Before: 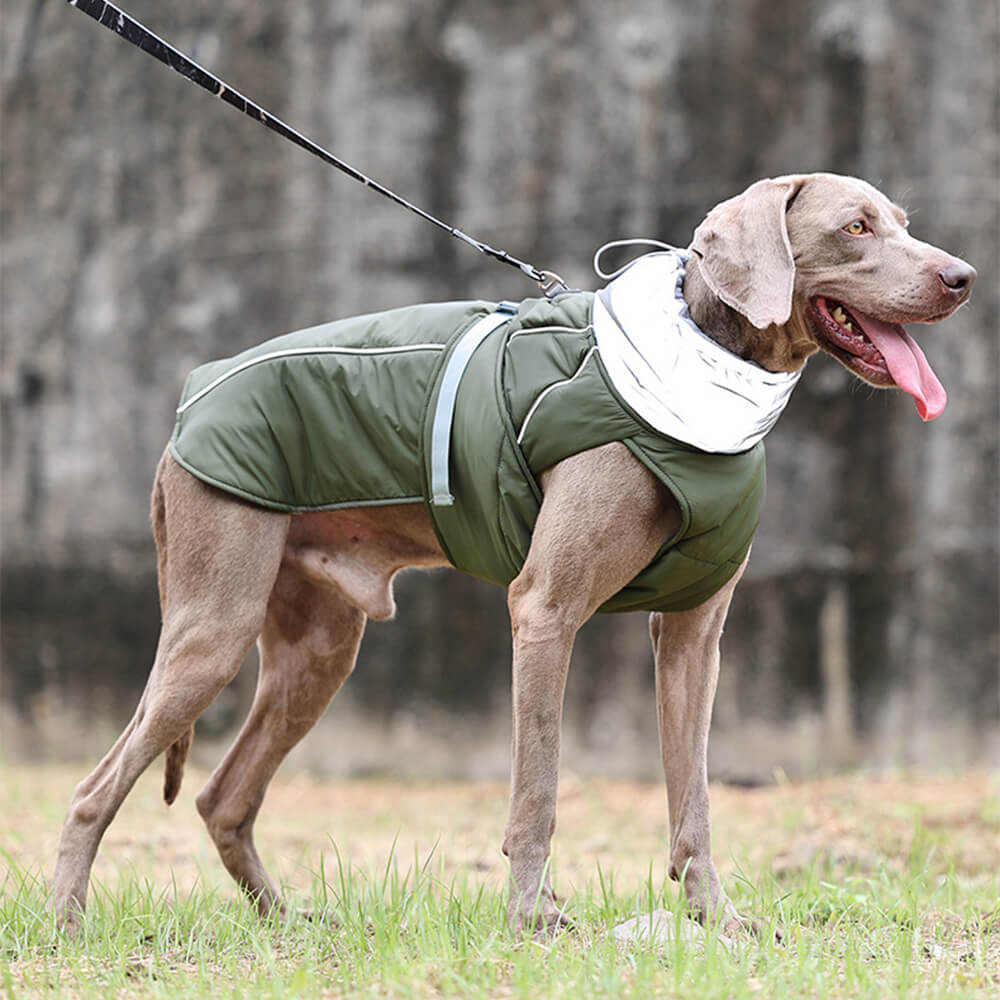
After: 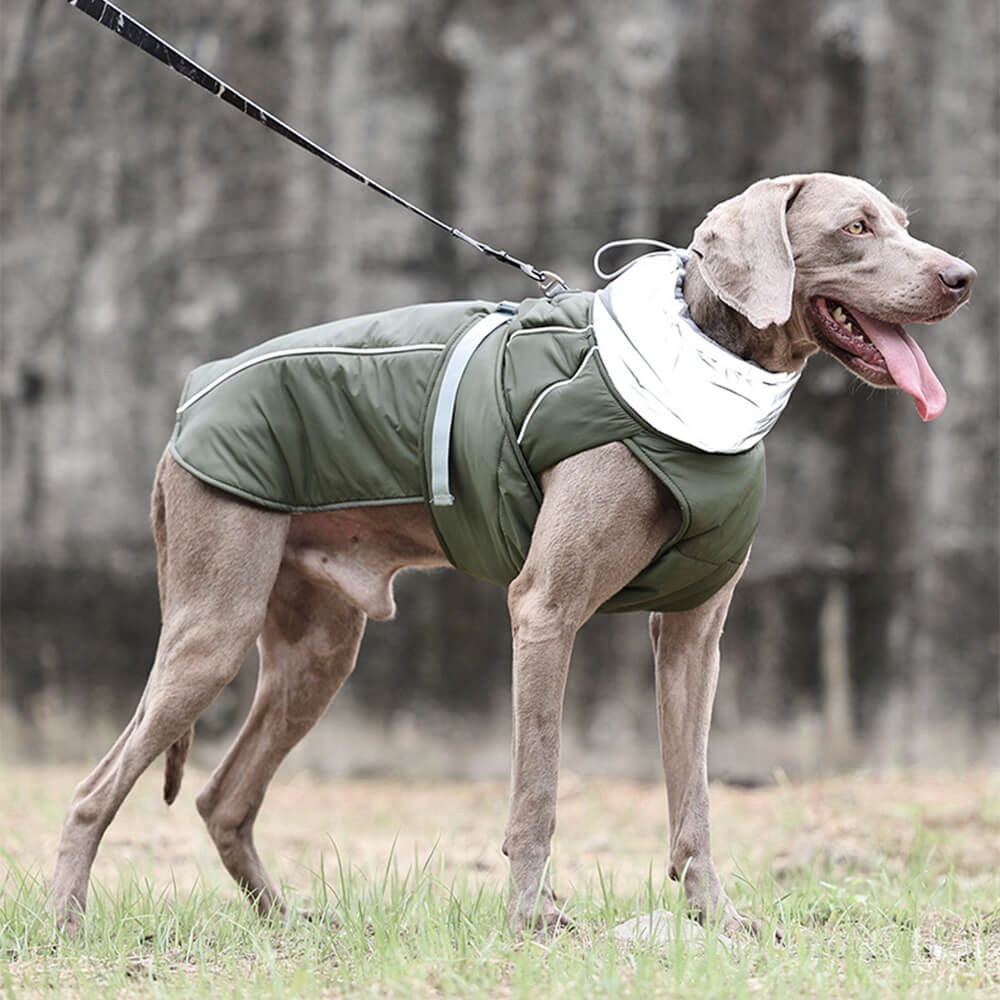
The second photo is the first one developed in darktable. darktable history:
color balance: input saturation 100.43%, contrast fulcrum 14.22%, output saturation 70.41%
tone equalizer: -8 EV 0.06 EV, smoothing diameter 25%, edges refinement/feathering 10, preserve details guided filter
